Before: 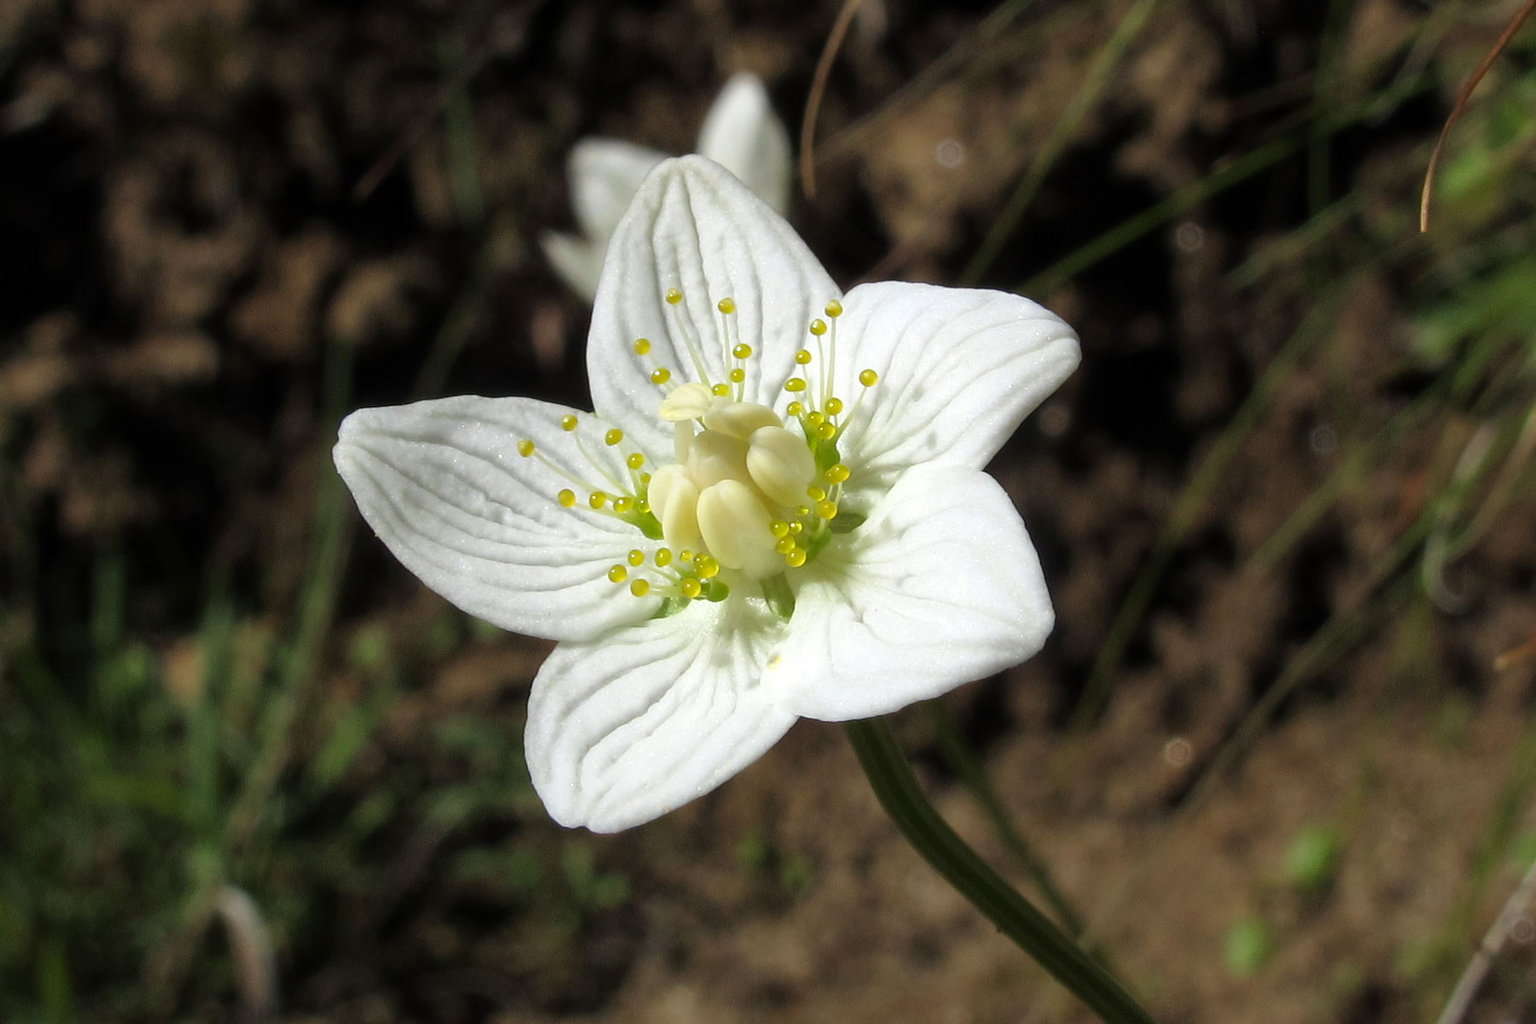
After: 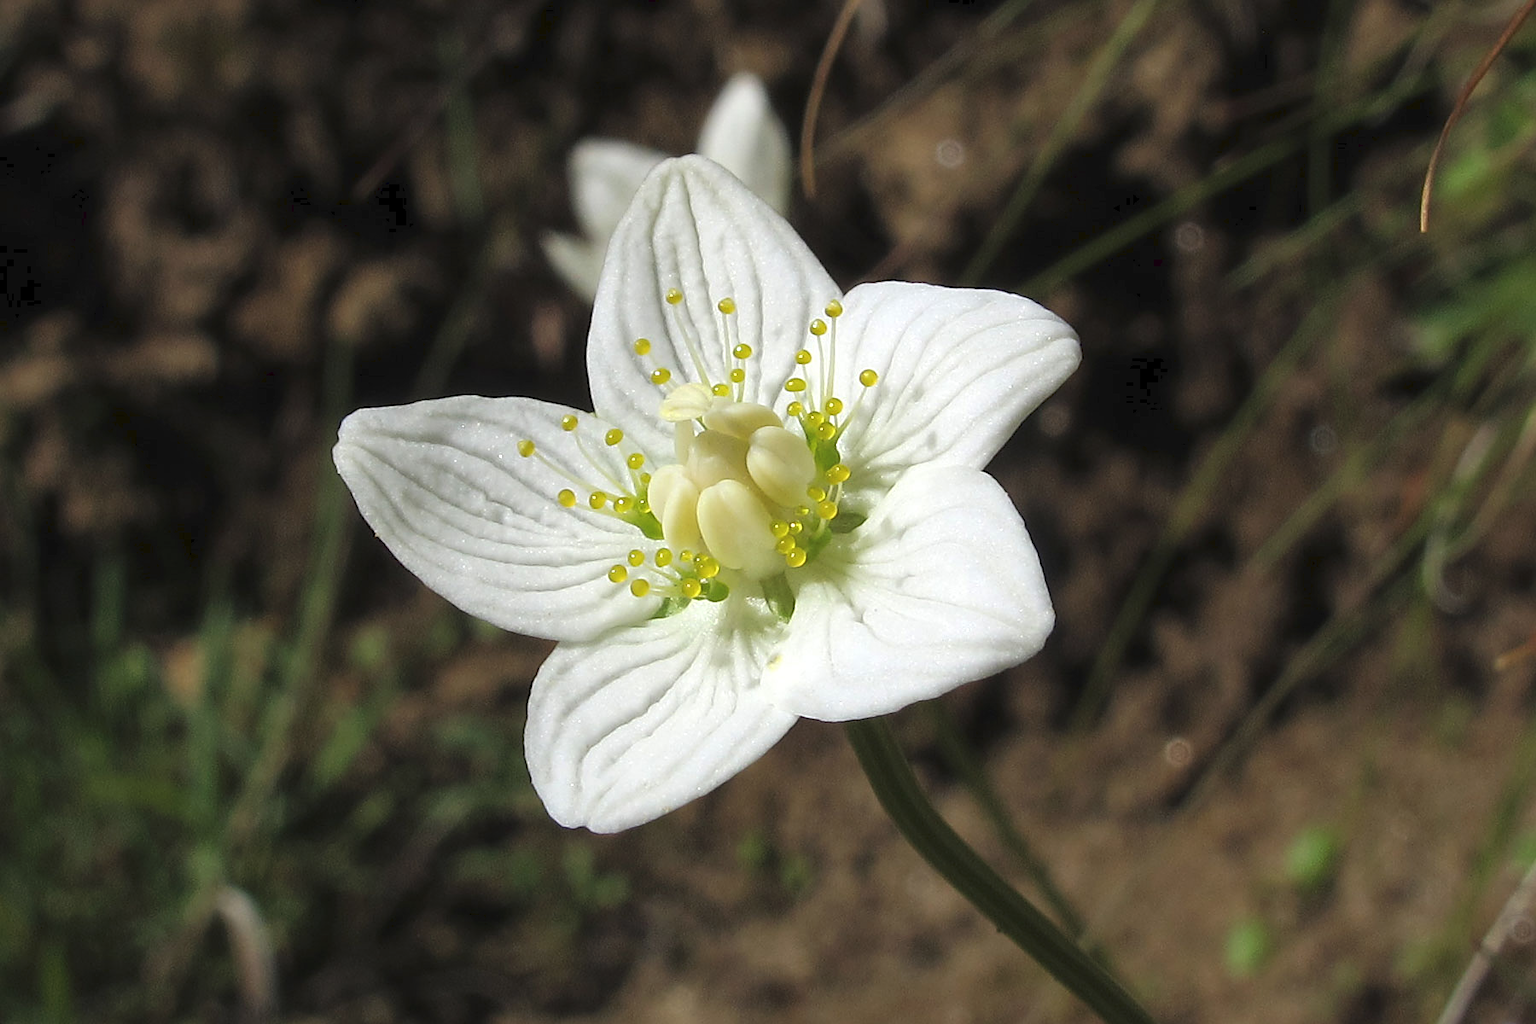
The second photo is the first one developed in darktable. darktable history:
sharpen: on, module defaults
tone curve: curves: ch0 [(0, 0) (0.003, 0.04) (0.011, 0.053) (0.025, 0.077) (0.044, 0.104) (0.069, 0.127) (0.1, 0.15) (0.136, 0.177) (0.177, 0.215) (0.224, 0.254) (0.277, 0.3) (0.335, 0.355) (0.399, 0.41) (0.468, 0.477) (0.543, 0.554) (0.623, 0.636) (0.709, 0.72) (0.801, 0.804) (0.898, 0.892) (1, 1)], preserve colors none
